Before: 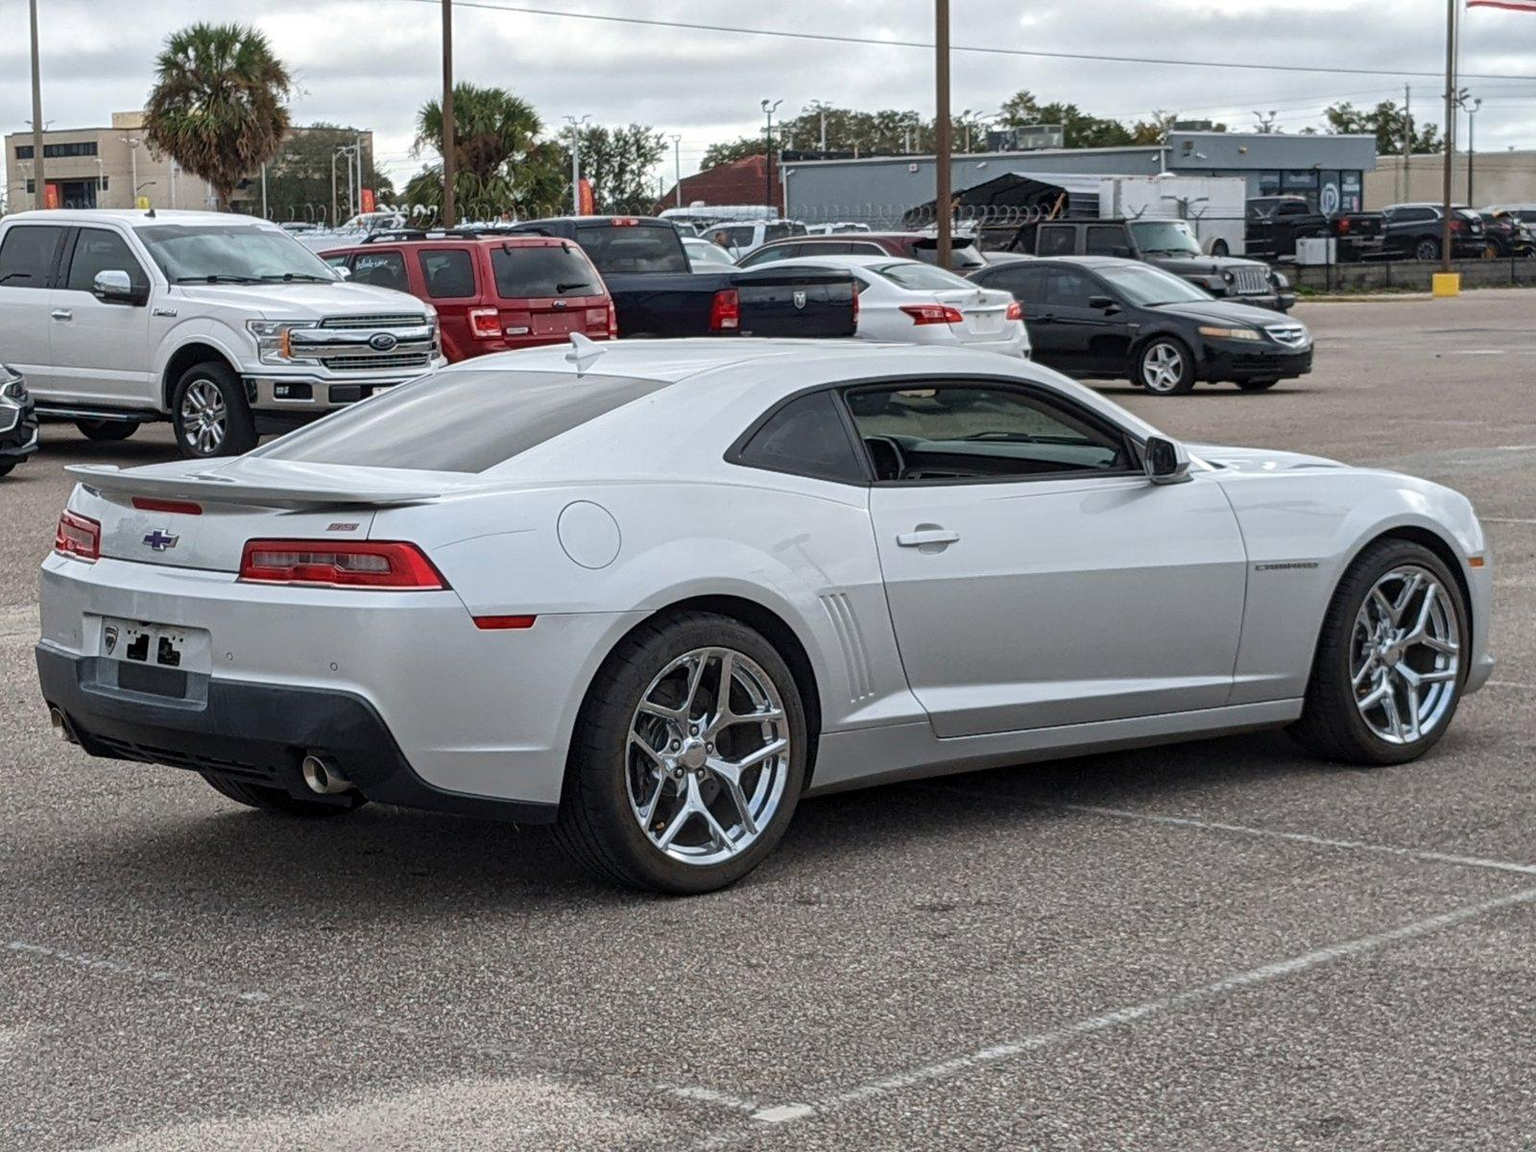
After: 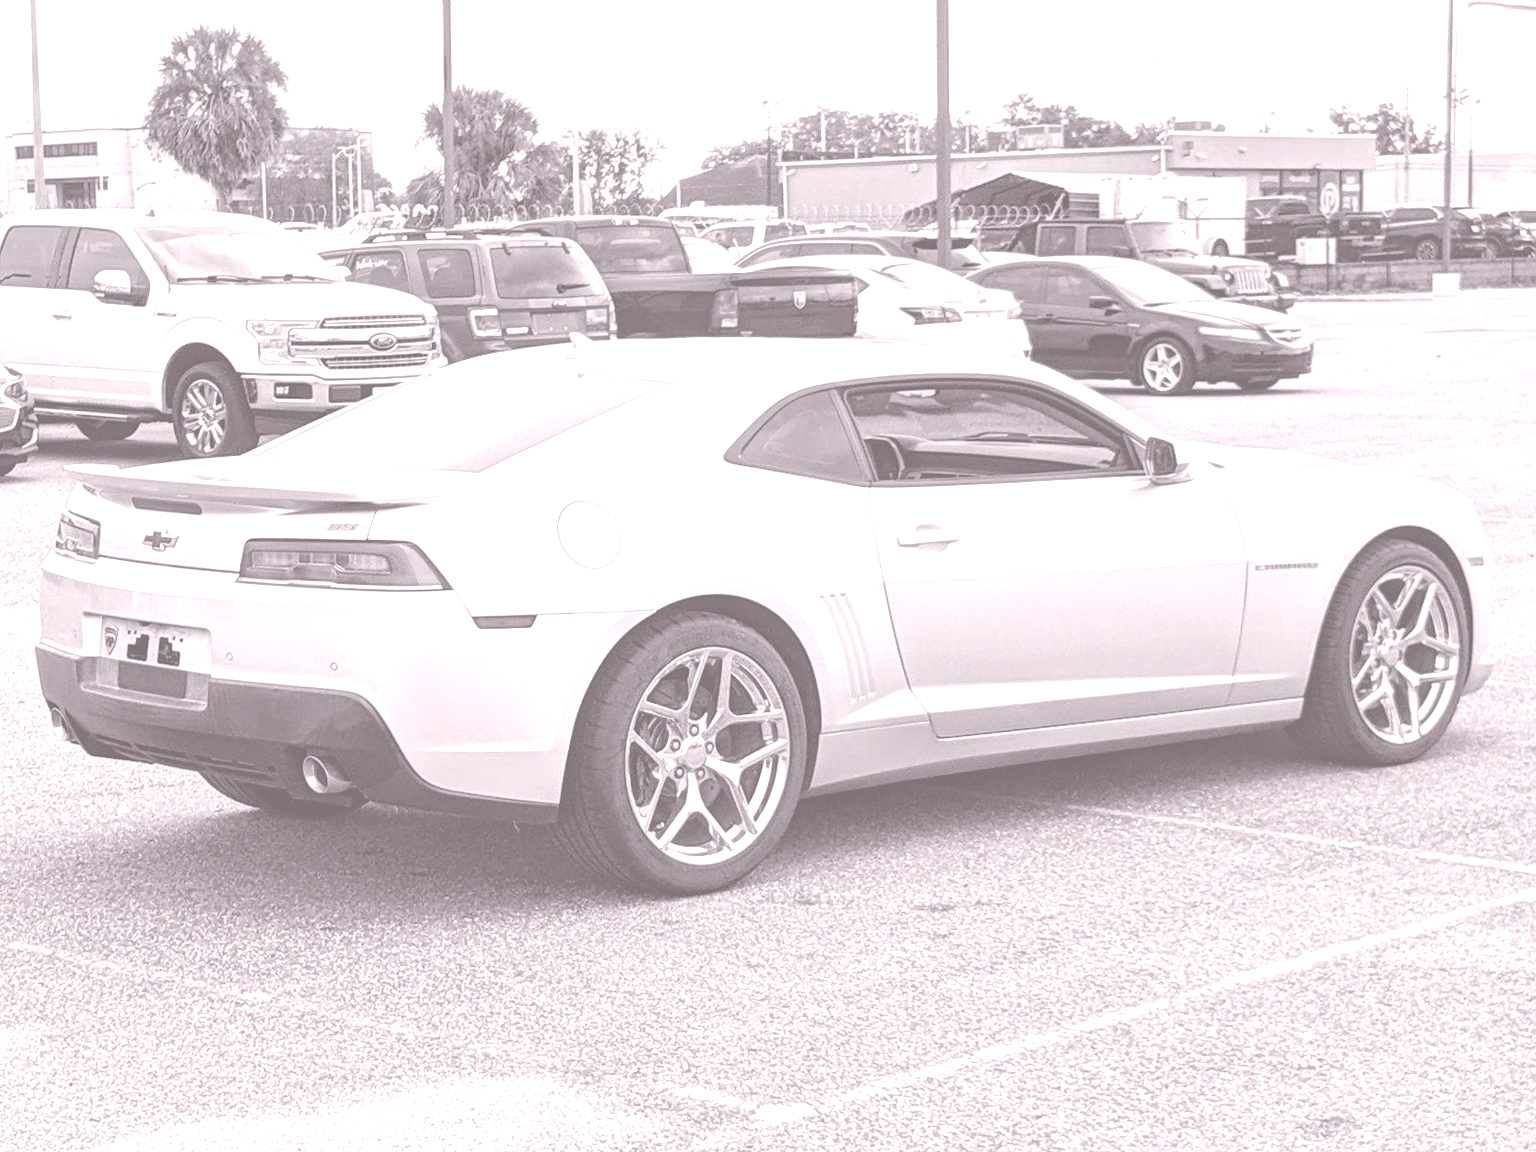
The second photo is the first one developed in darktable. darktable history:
colorize: hue 25.2°, saturation 83%, source mix 82%, lightness 79%, version 1
local contrast: highlights 100%, shadows 100%, detail 120%, midtone range 0.2
